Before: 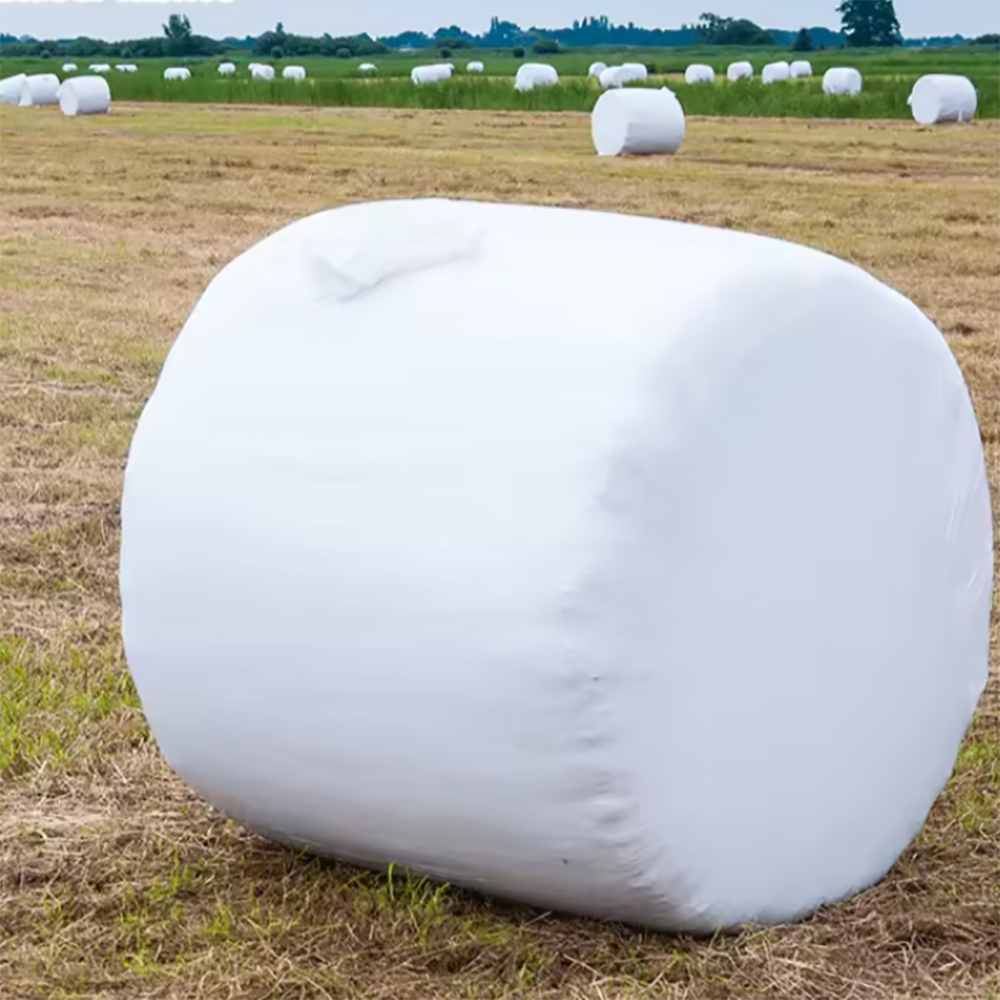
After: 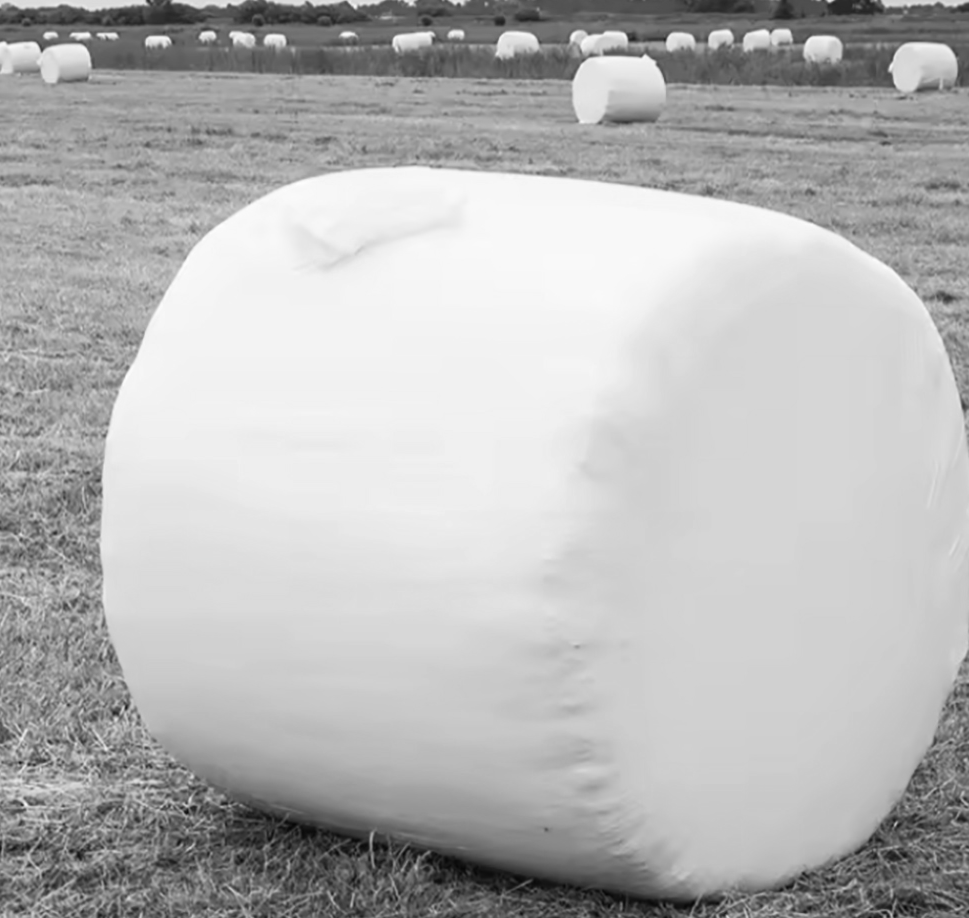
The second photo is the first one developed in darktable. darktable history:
monochrome: on, module defaults
crop: left 1.964%, top 3.251%, right 1.122%, bottom 4.933%
